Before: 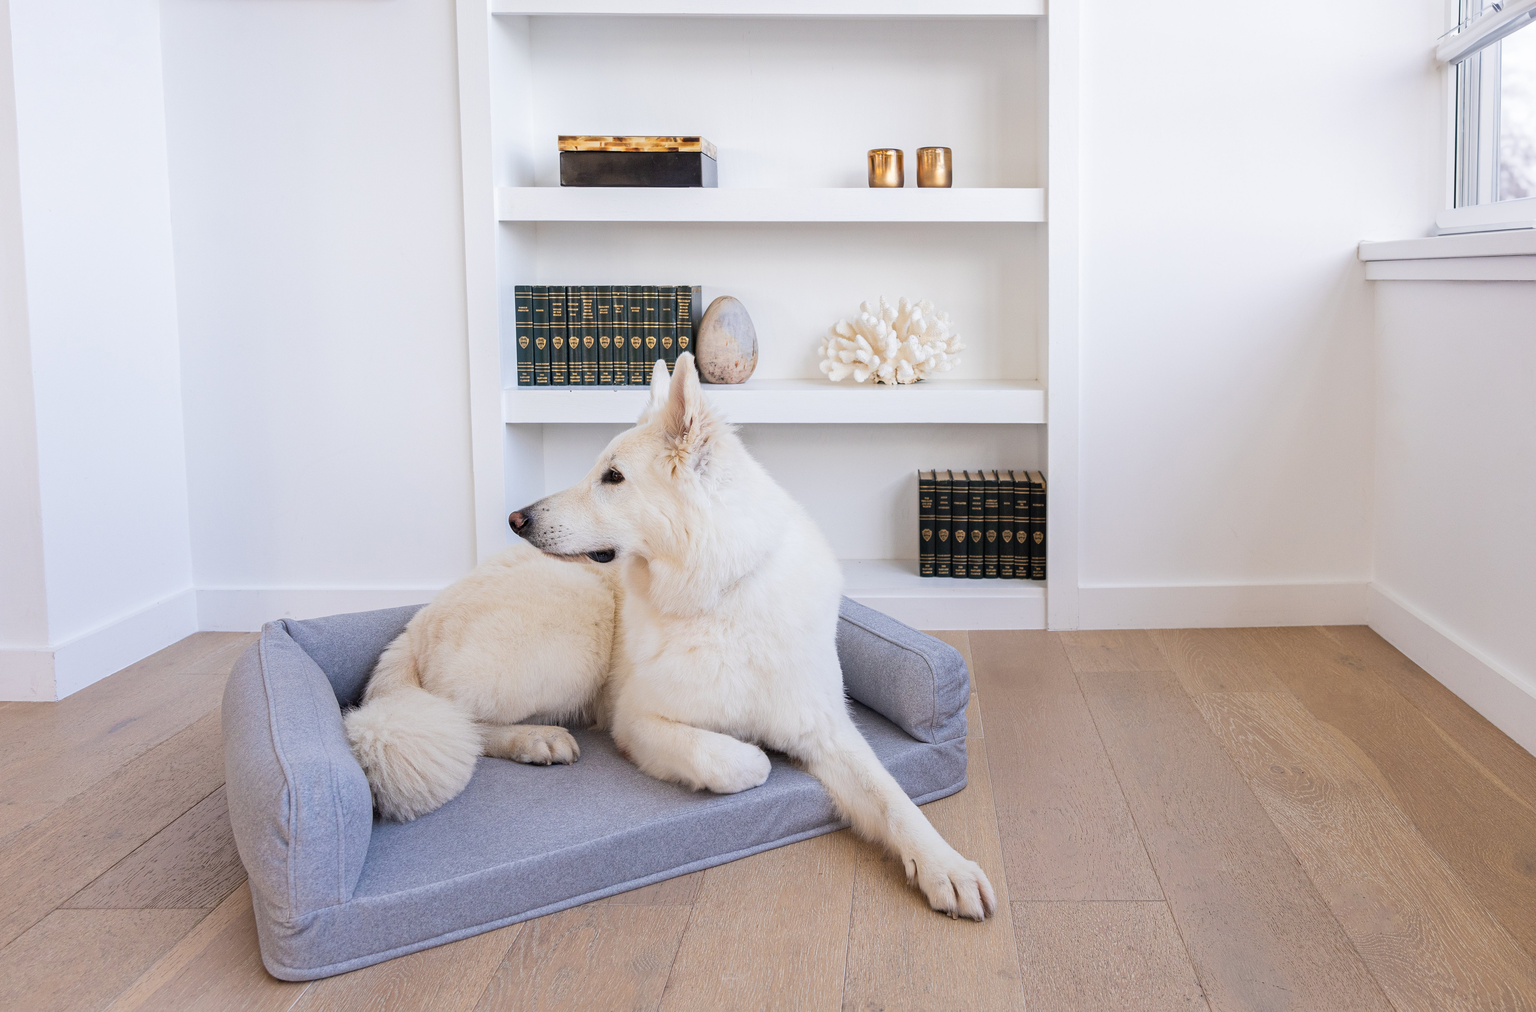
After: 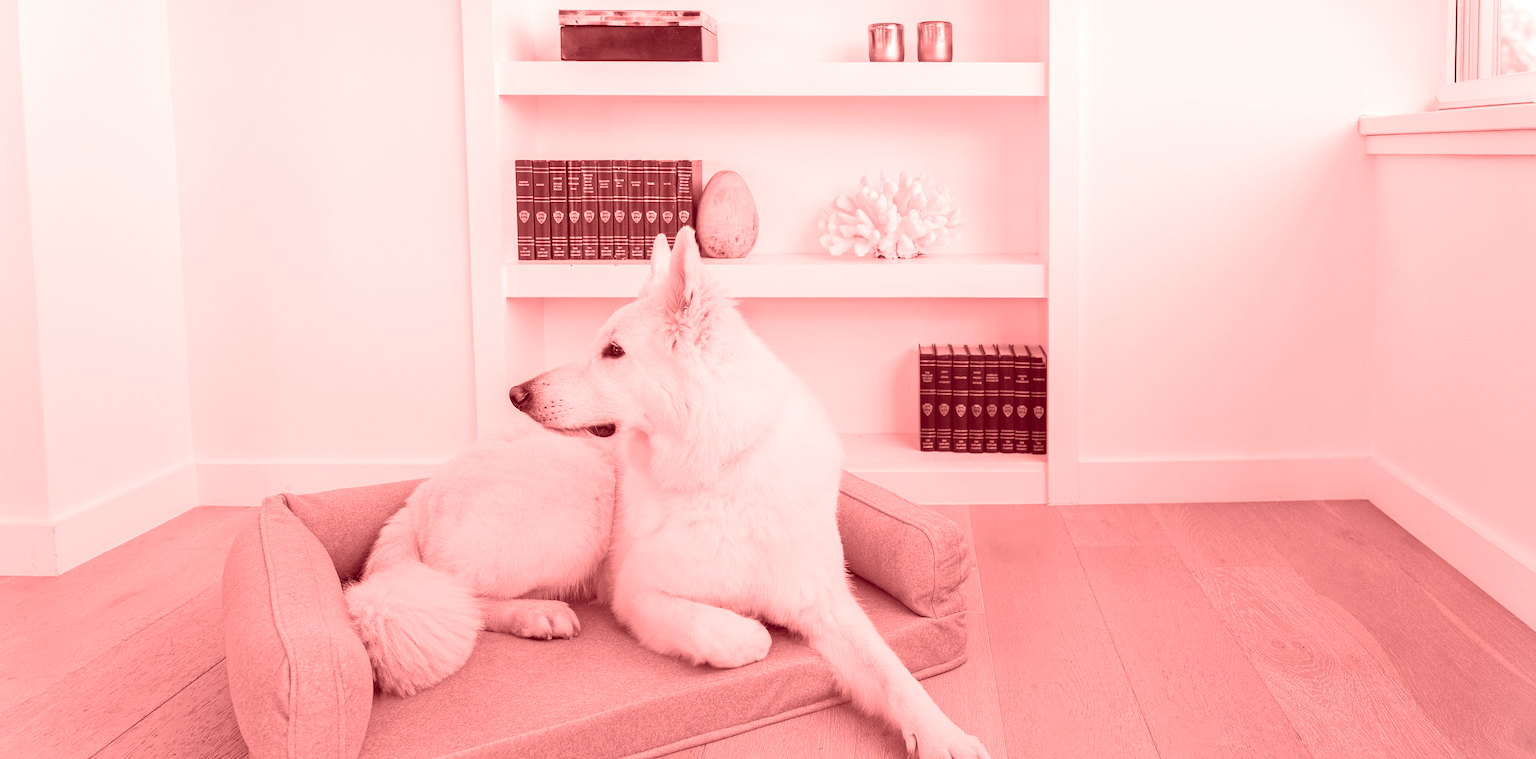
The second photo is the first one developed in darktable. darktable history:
crop and rotate: top 12.5%, bottom 12.5%
vignetting: fall-off start 100%, brightness 0.3, saturation 0
colorize: saturation 60%, source mix 100%
exposure: exposure -0.04 EV, compensate highlight preservation false
